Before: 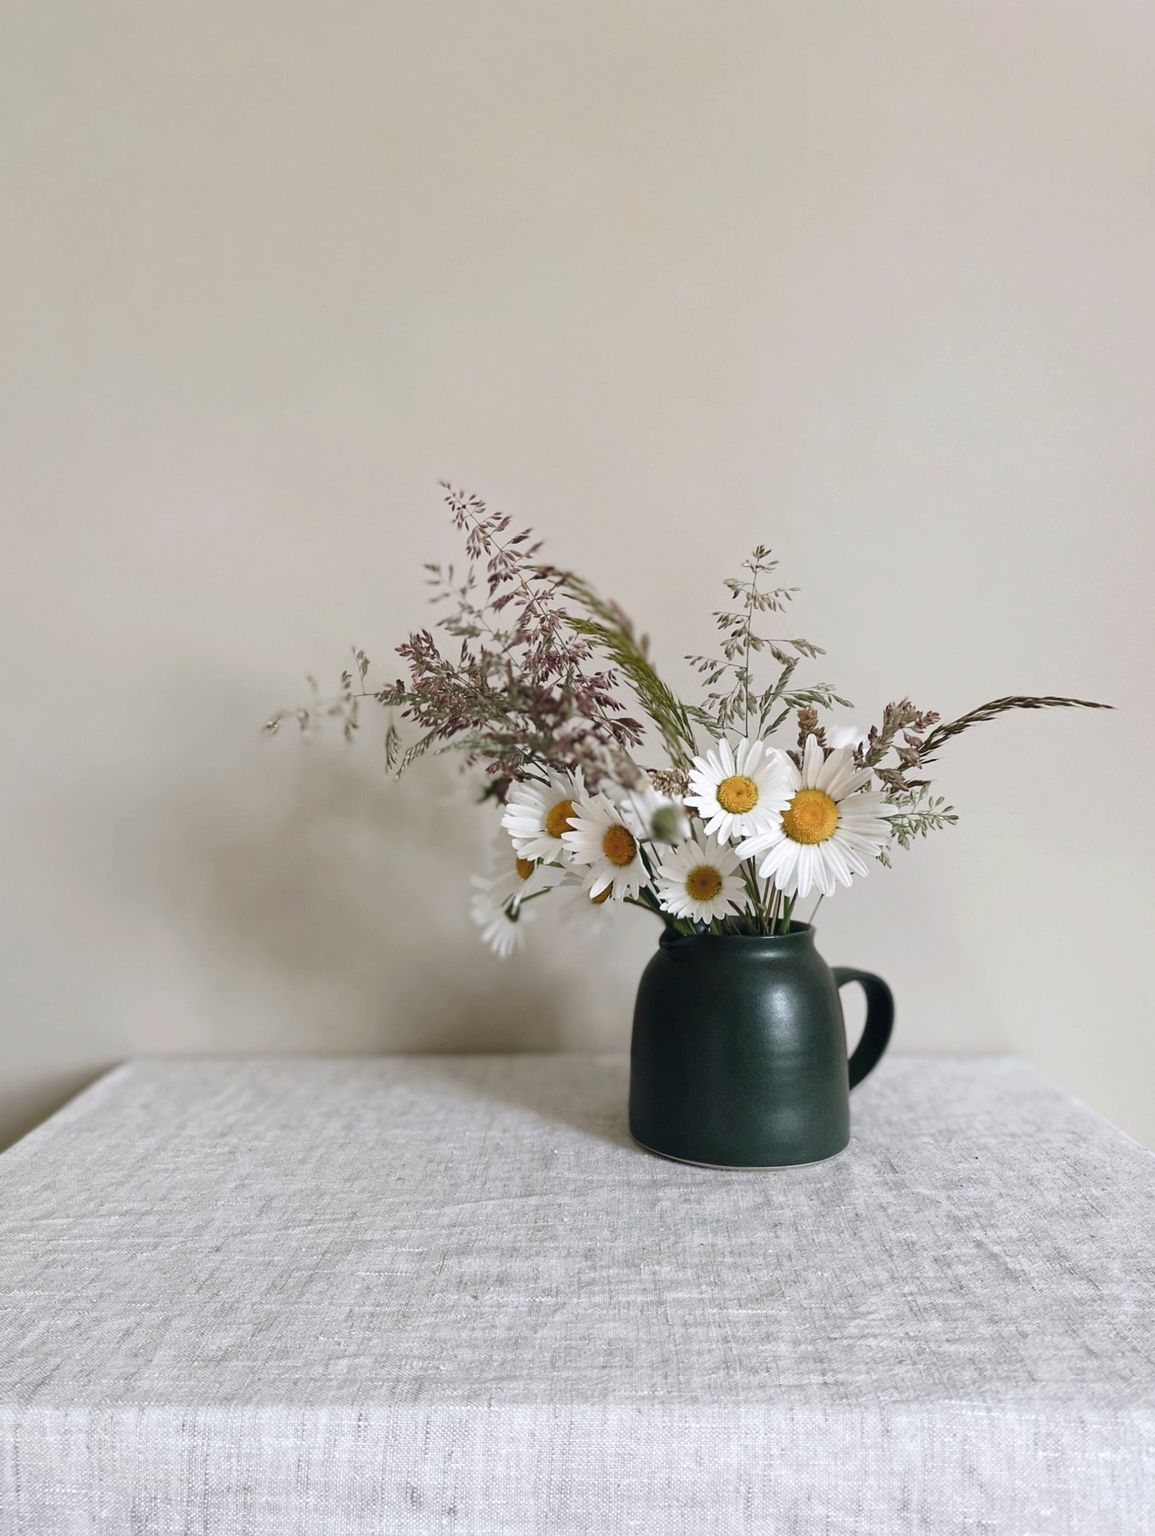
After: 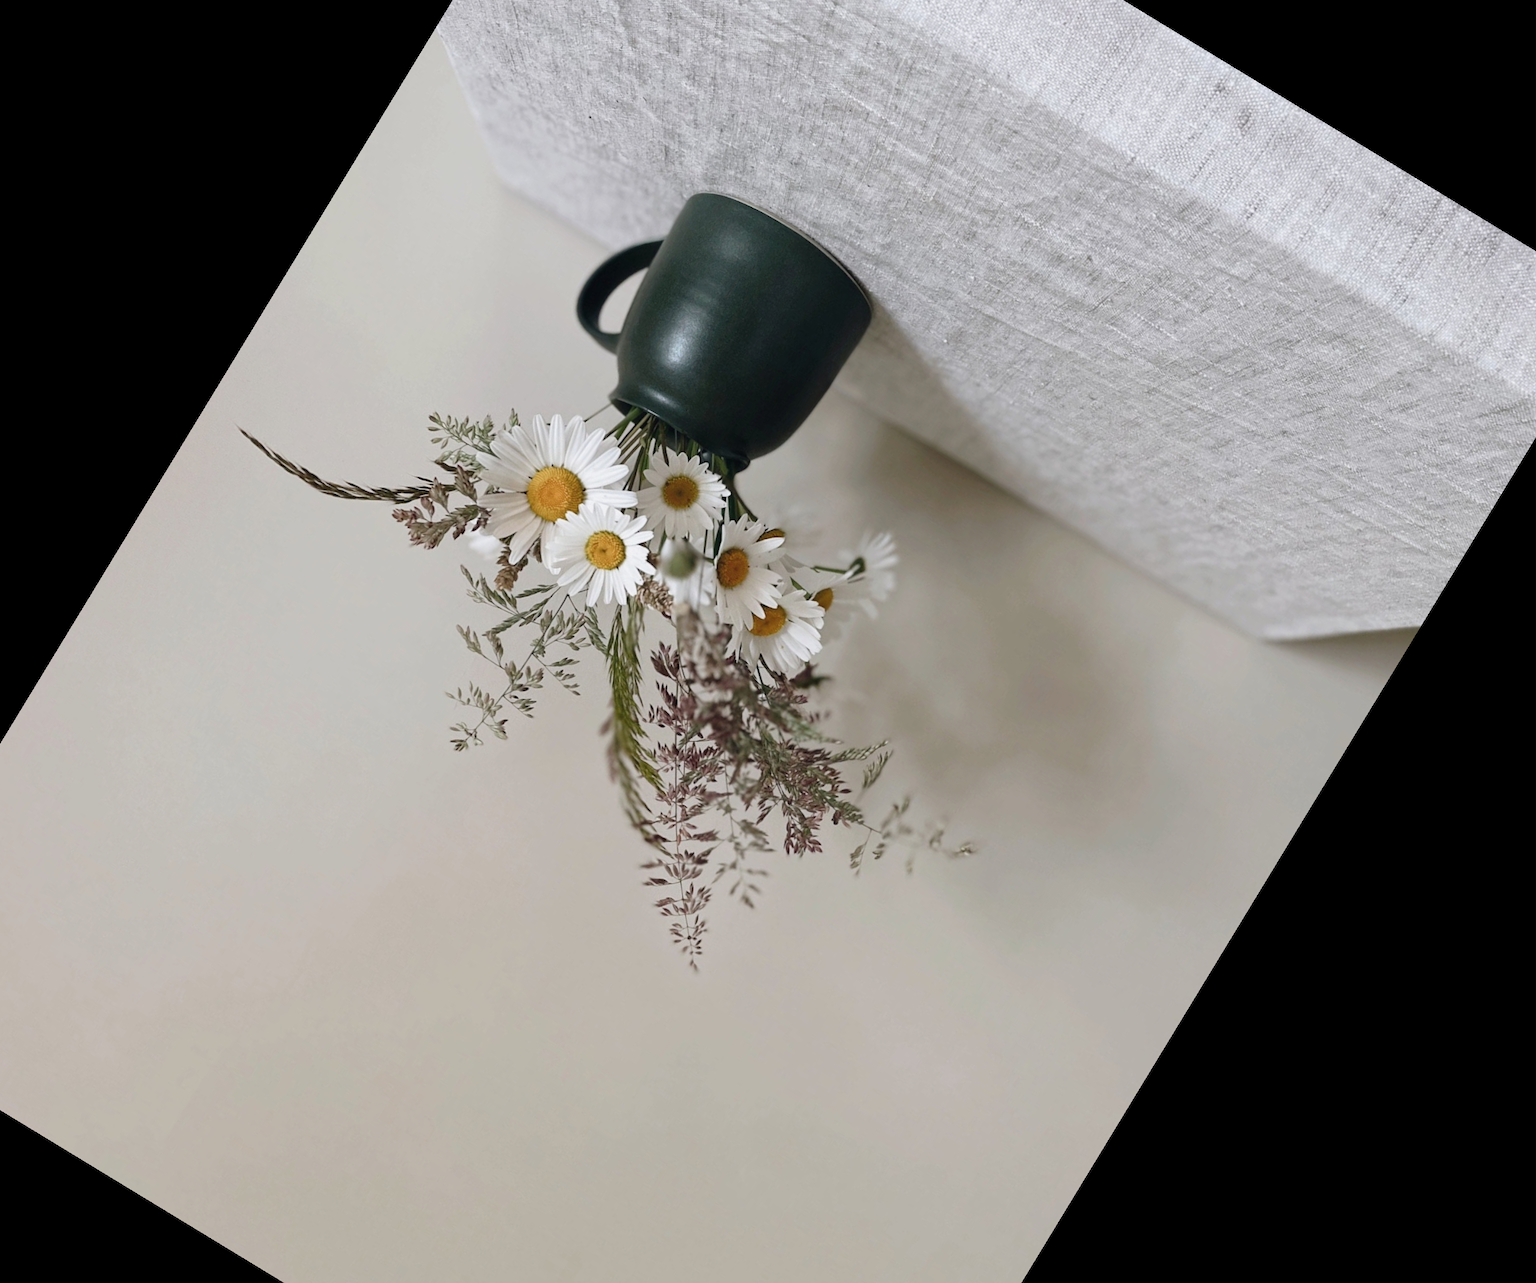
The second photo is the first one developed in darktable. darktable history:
exposure: exposure -0.157 EV, compensate highlight preservation false
crop and rotate: angle 148.68°, left 9.111%, top 15.603%, right 4.588%, bottom 17.041%
